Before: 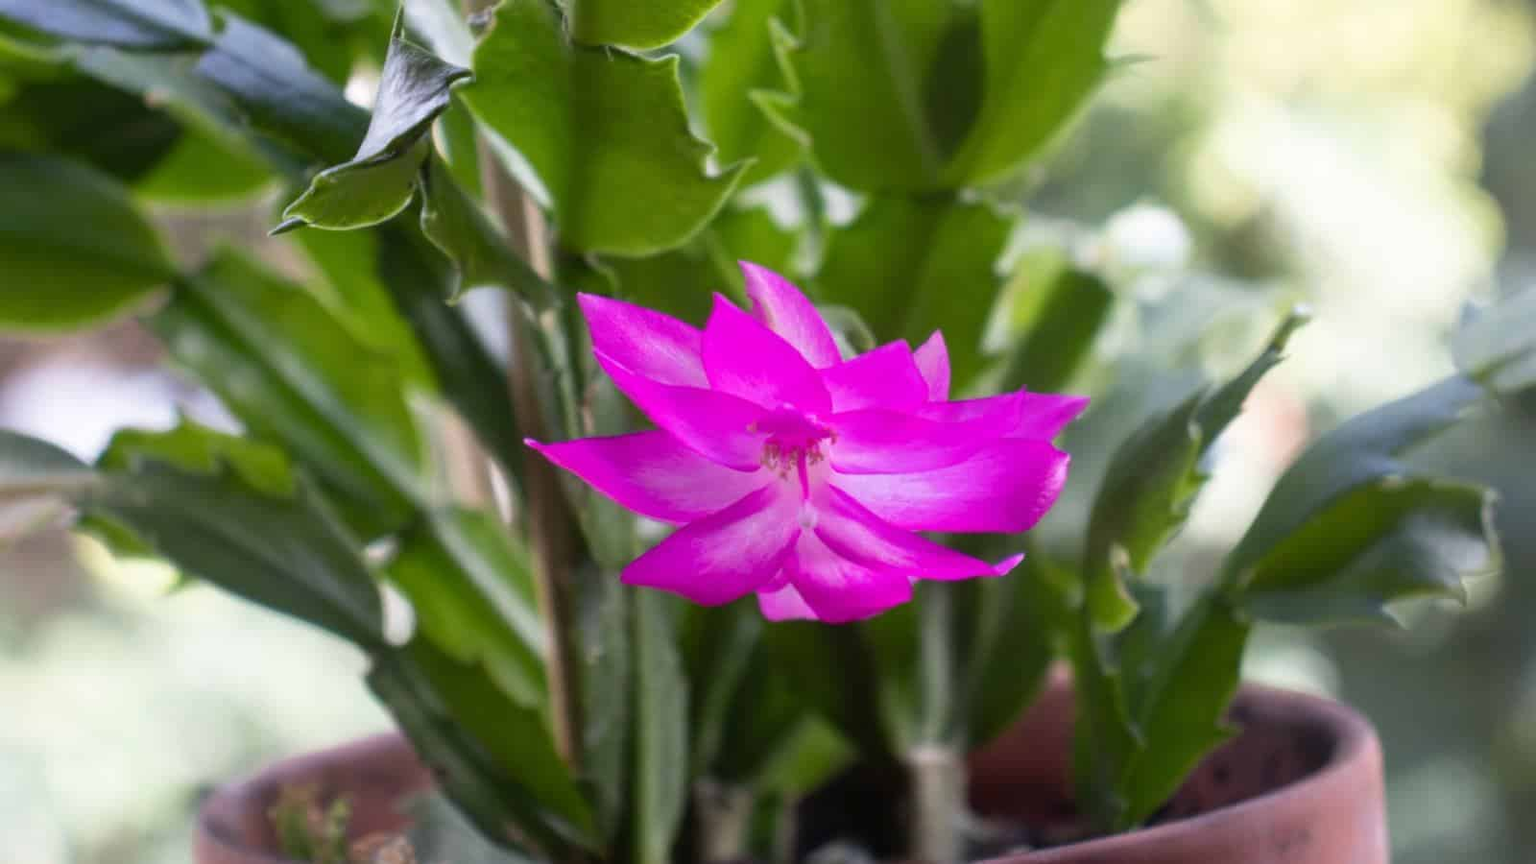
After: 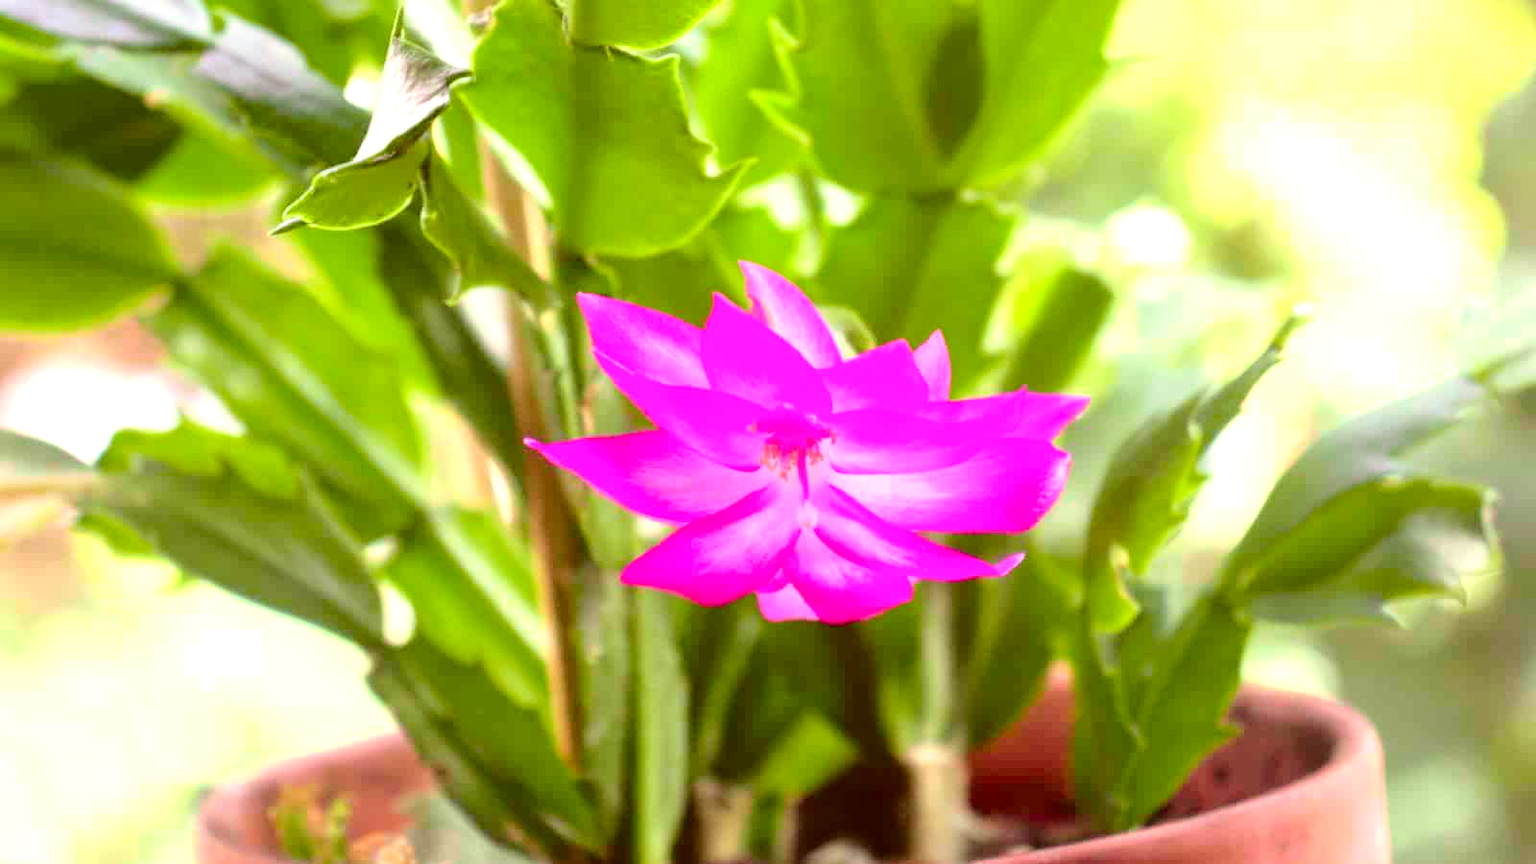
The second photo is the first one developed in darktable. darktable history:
exposure: black level correction 0, exposure 1.2 EV, compensate highlight preservation false
color correction: highlights a* 1.06, highlights b* 23.87, shadows a* 15.51, shadows b* 24.28
tone curve: curves: ch0 [(0, 0) (0.051, 0.047) (0.102, 0.099) (0.228, 0.275) (0.432, 0.535) (0.695, 0.778) (0.908, 0.946) (1, 1)]; ch1 [(0, 0) (0.339, 0.298) (0.402, 0.363) (0.453, 0.413) (0.485, 0.469) (0.494, 0.493) (0.504, 0.501) (0.525, 0.534) (0.563, 0.595) (0.597, 0.638) (1, 1)]; ch2 [(0, 0) (0.48, 0.48) (0.504, 0.5) (0.539, 0.554) (0.59, 0.63) (0.642, 0.684) (0.824, 0.815) (1, 1)], color space Lab, independent channels, preserve colors none
